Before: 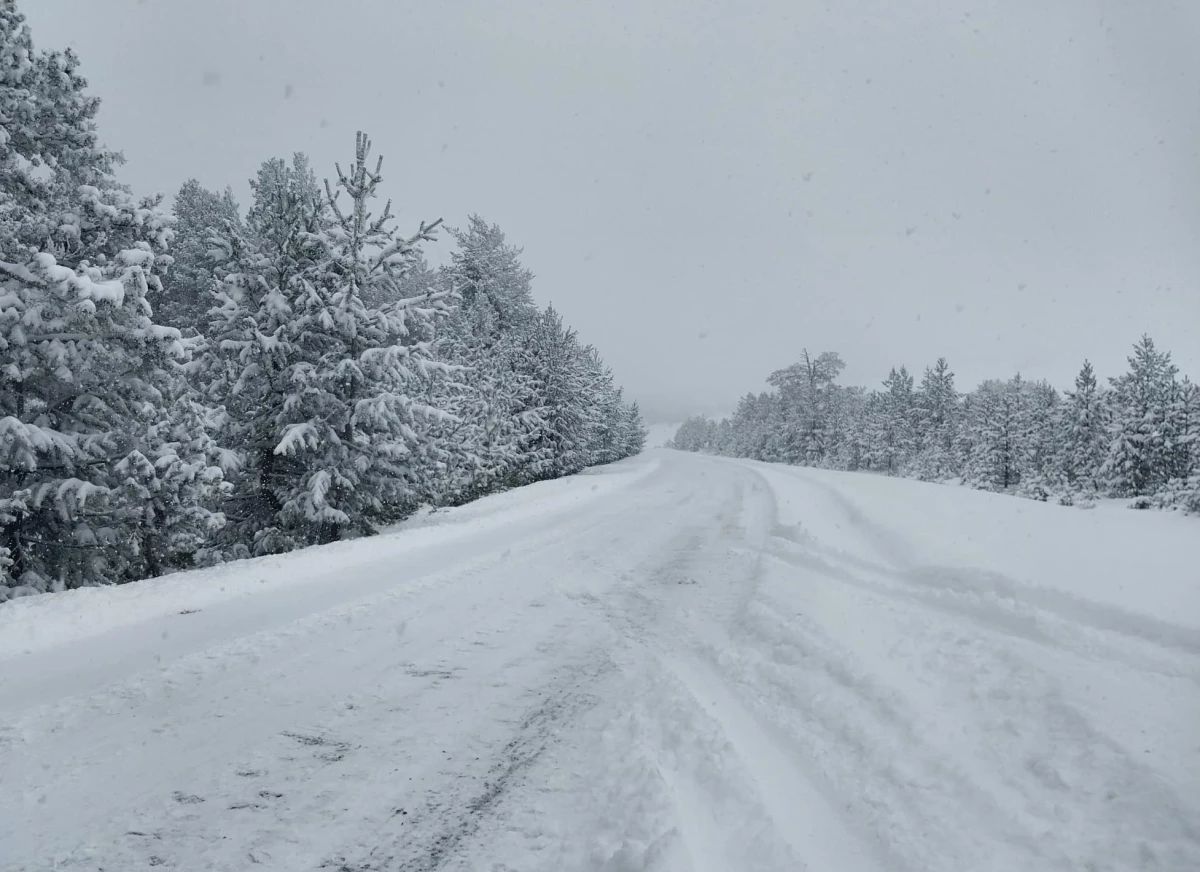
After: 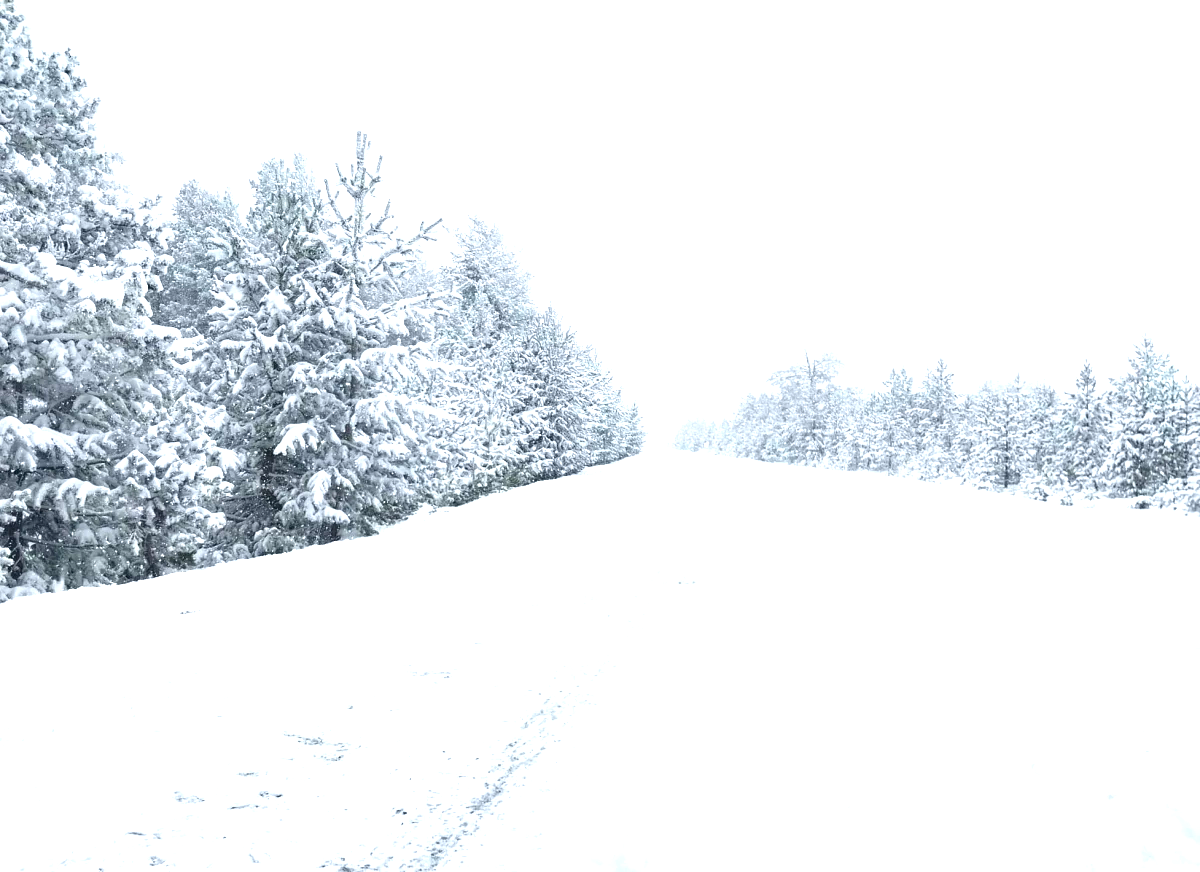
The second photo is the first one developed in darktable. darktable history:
exposure: black level correction 0, exposure 1.754 EV, compensate highlight preservation false
